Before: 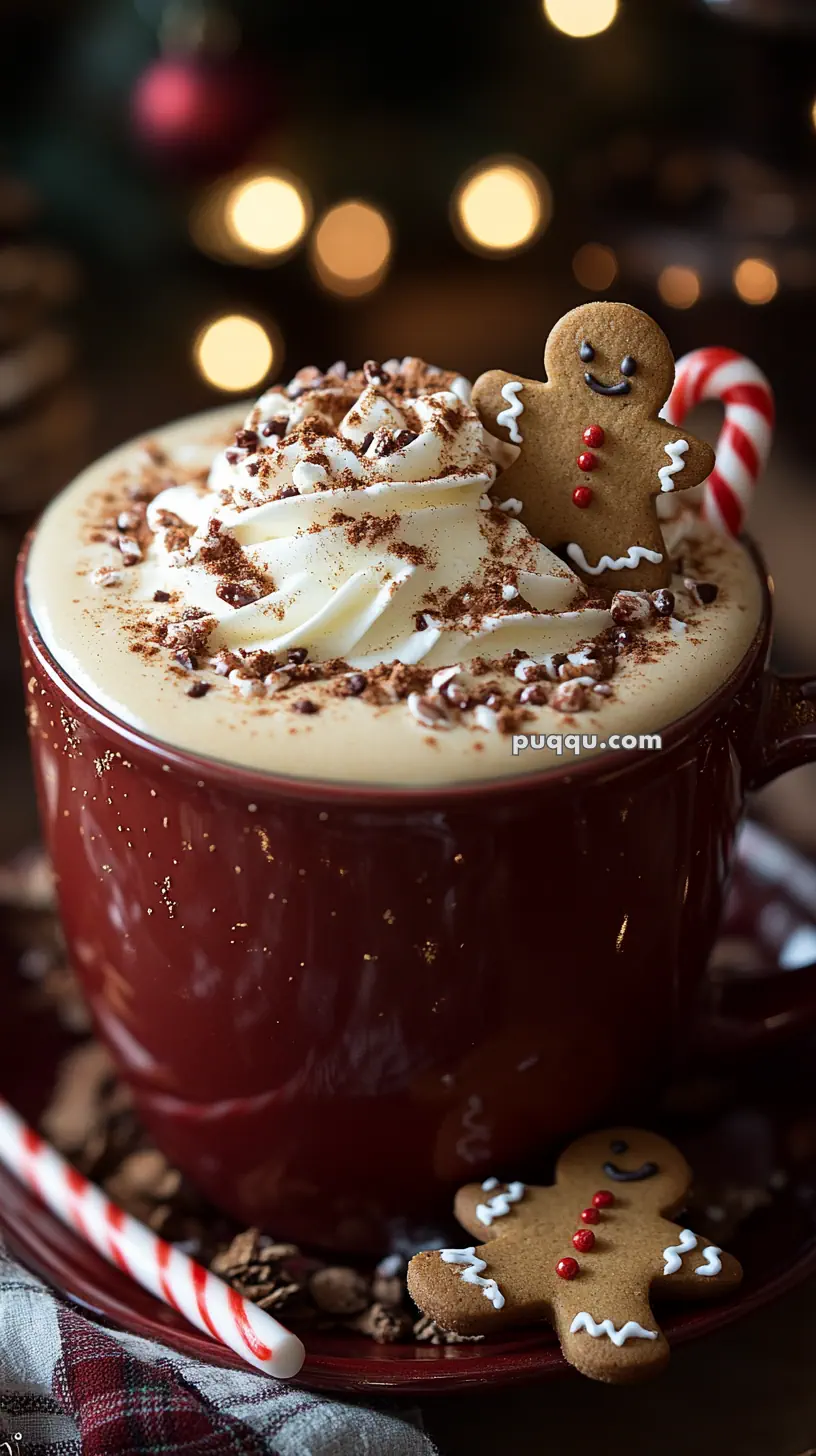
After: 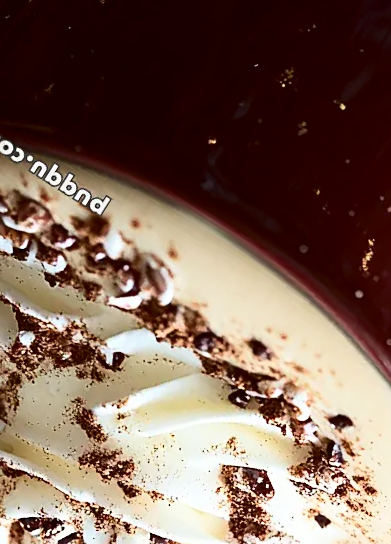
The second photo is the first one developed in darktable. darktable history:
shadows and highlights: shadows -22.51, highlights 45.8, highlights color adjustment 0.216%, soften with gaussian
contrast brightness saturation: contrast 0.278
sharpen: on, module defaults
crop and rotate: angle 147.52°, left 9.177%, top 15.655%, right 4.405%, bottom 16.967%
